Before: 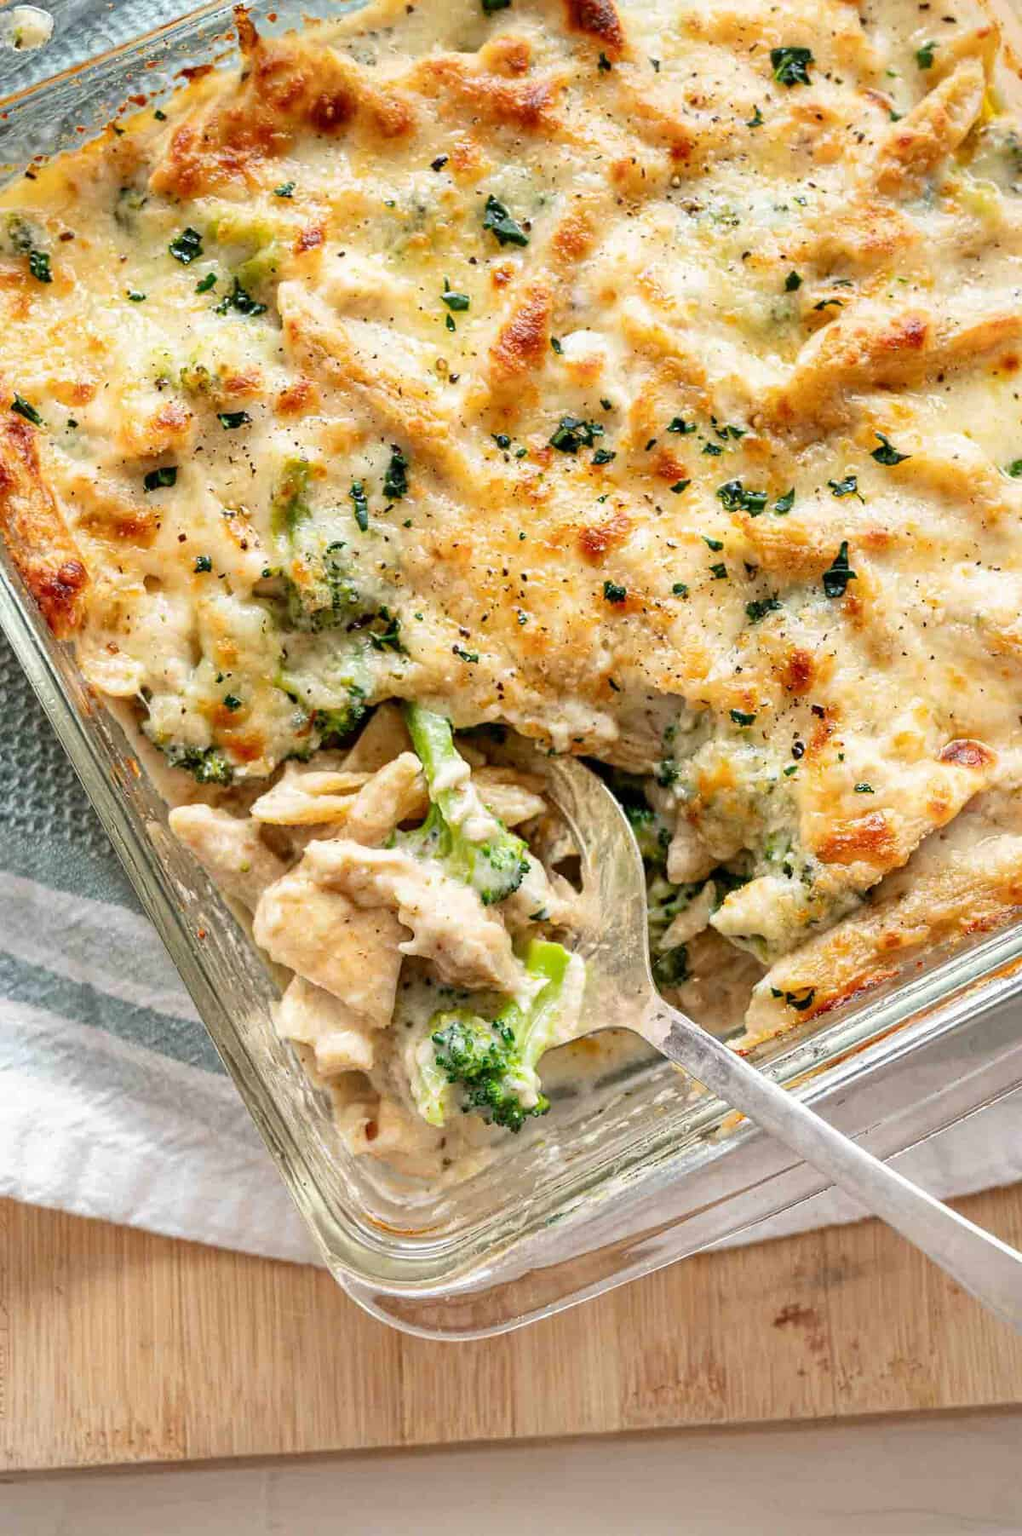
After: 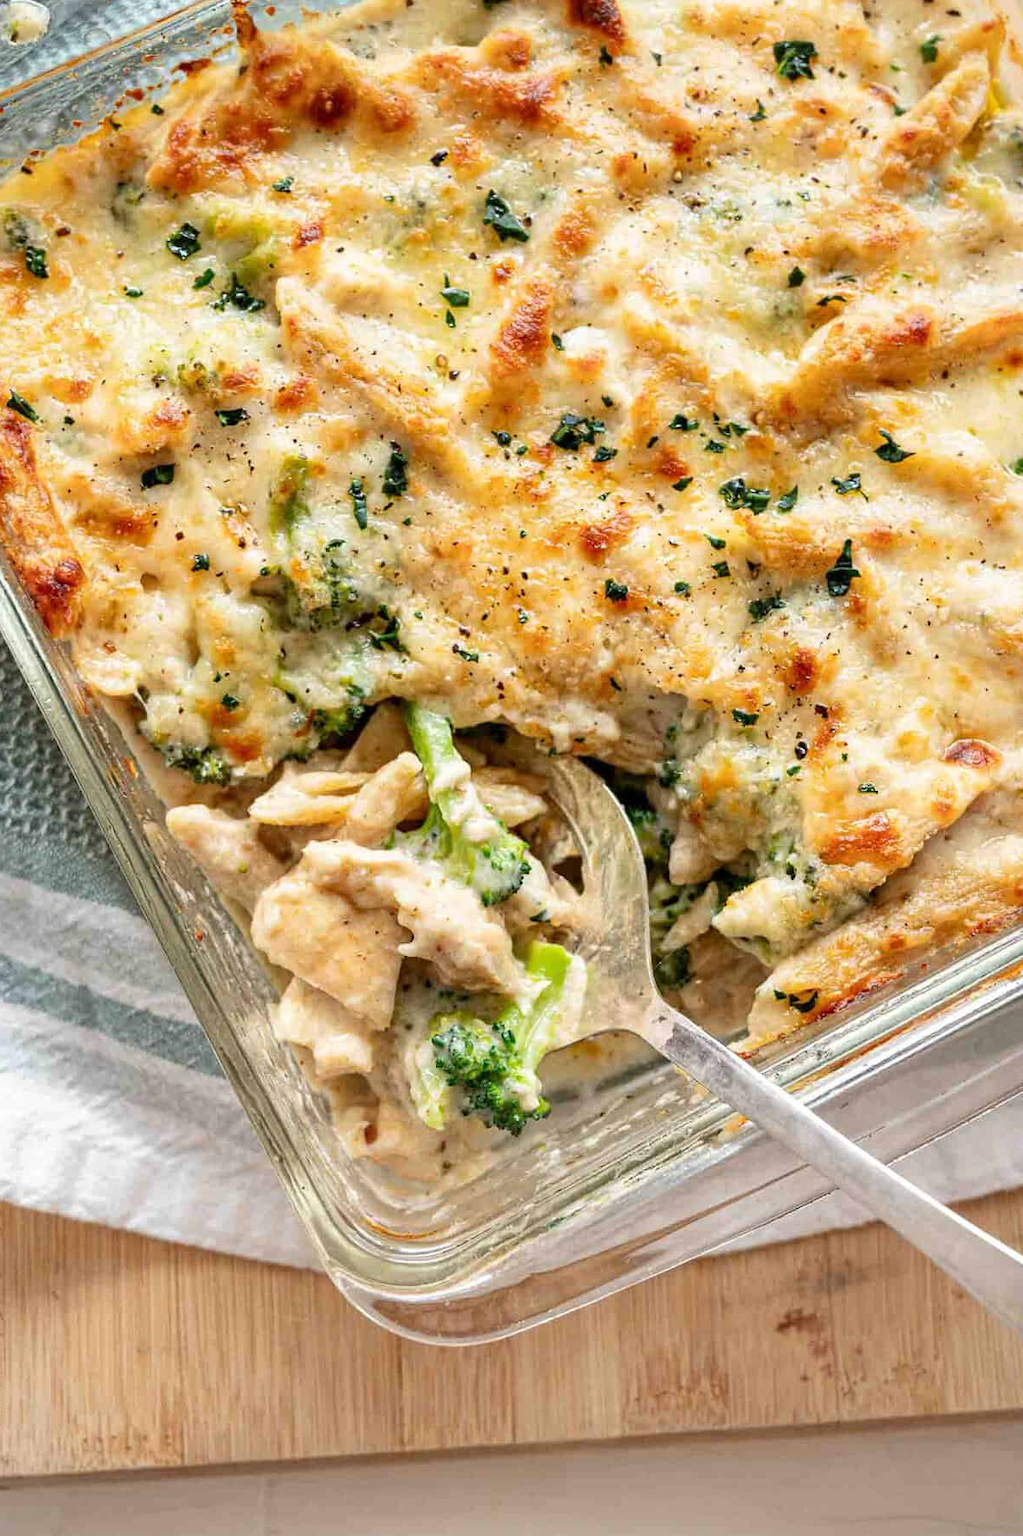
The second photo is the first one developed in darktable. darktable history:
tone equalizer: on, module defaults
crop: left 0.434%, top 0.485%, right 0.244%, bottom 0.386%
